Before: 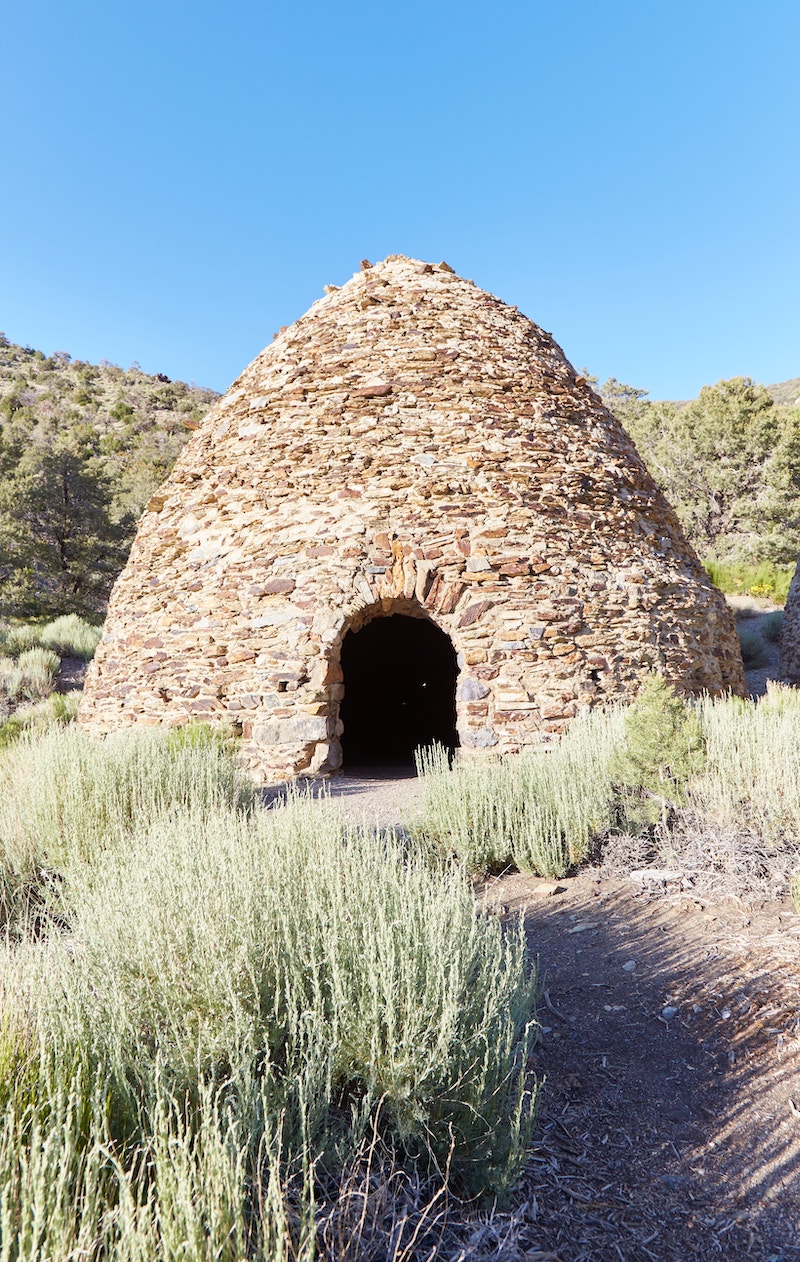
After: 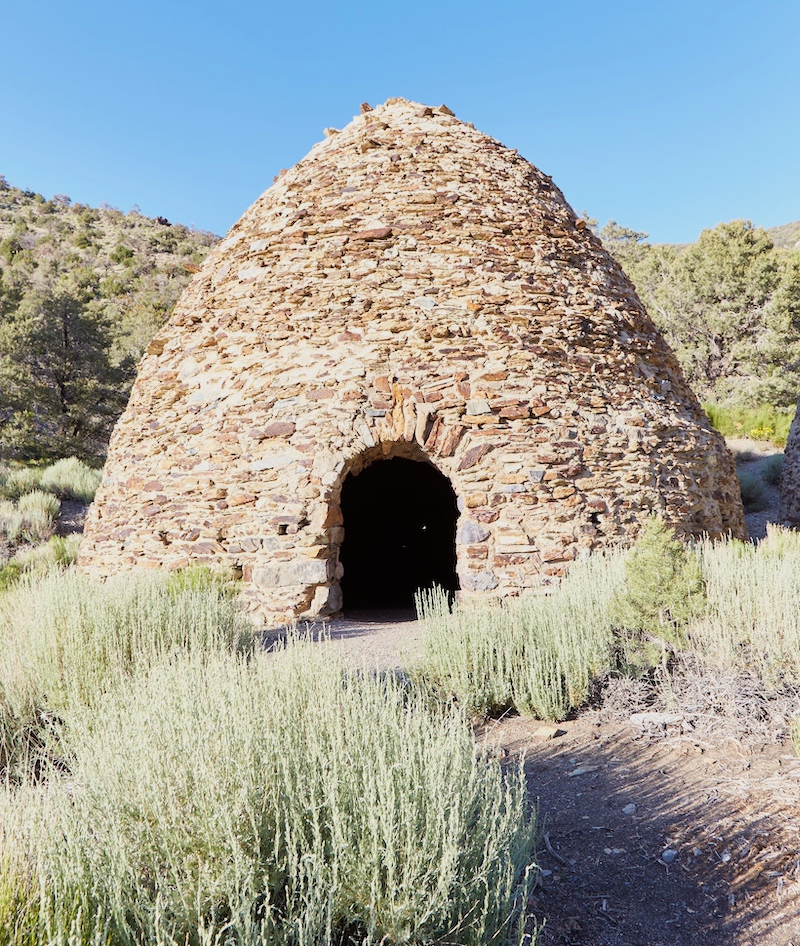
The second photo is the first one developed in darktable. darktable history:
filmic rgb: black relative exposure -11.35 EV, white relative exposure 3.22 EV, hardness 6.76, color science v6 (2022)
crop and rotate: top 12.5%, bottom 12.5%
